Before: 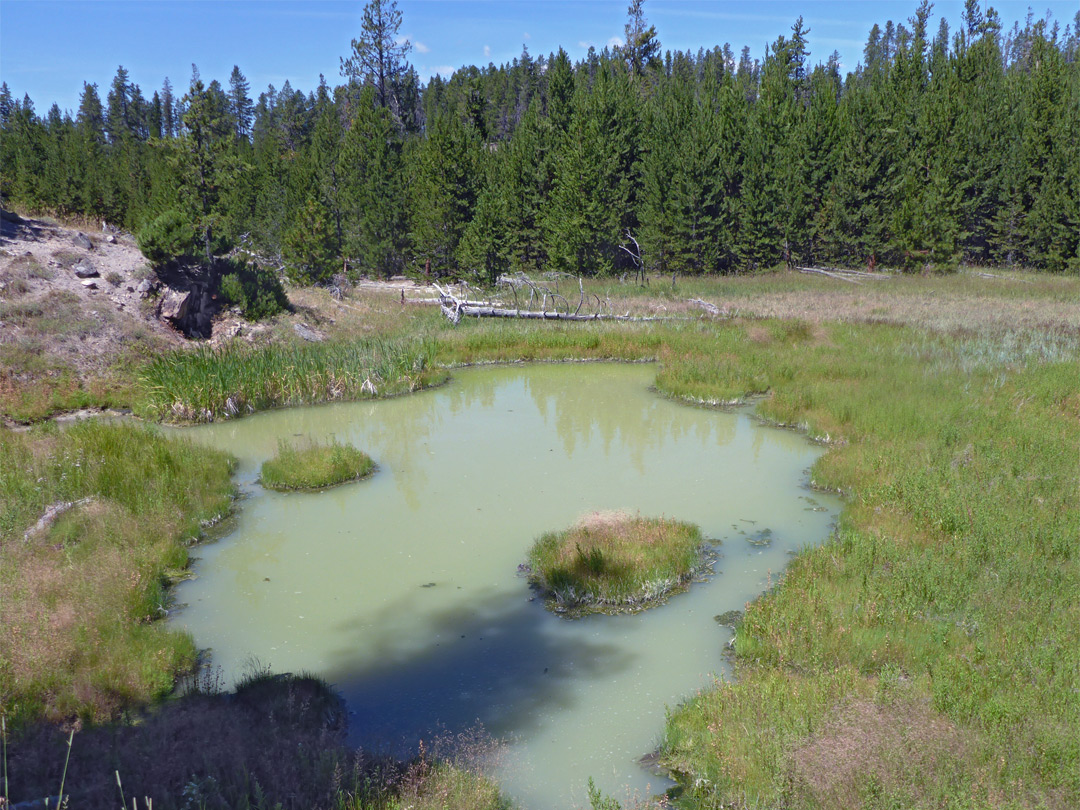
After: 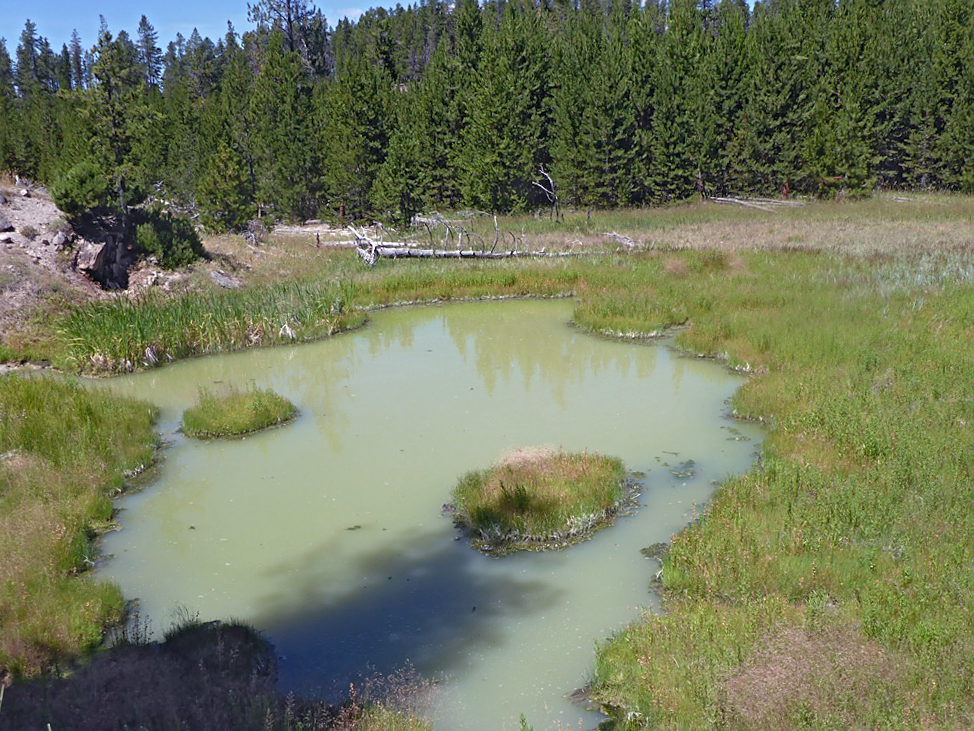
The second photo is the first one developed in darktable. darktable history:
sharpen: radius 1.864, amount 0.398, threshold 1.271
crop and rotate: angle 1.96°, left 5.673%, top 5.673%
shadows and highlights: shadows 62.66, white point adjustment 0.37, highlights -34.44, compress 83.82%
color balance: mode lift, gamma, gain (sRGB), lift [1, 0.99, 1.01, 0.992], gamma [1, 1.037, 0.974, 0.963]
